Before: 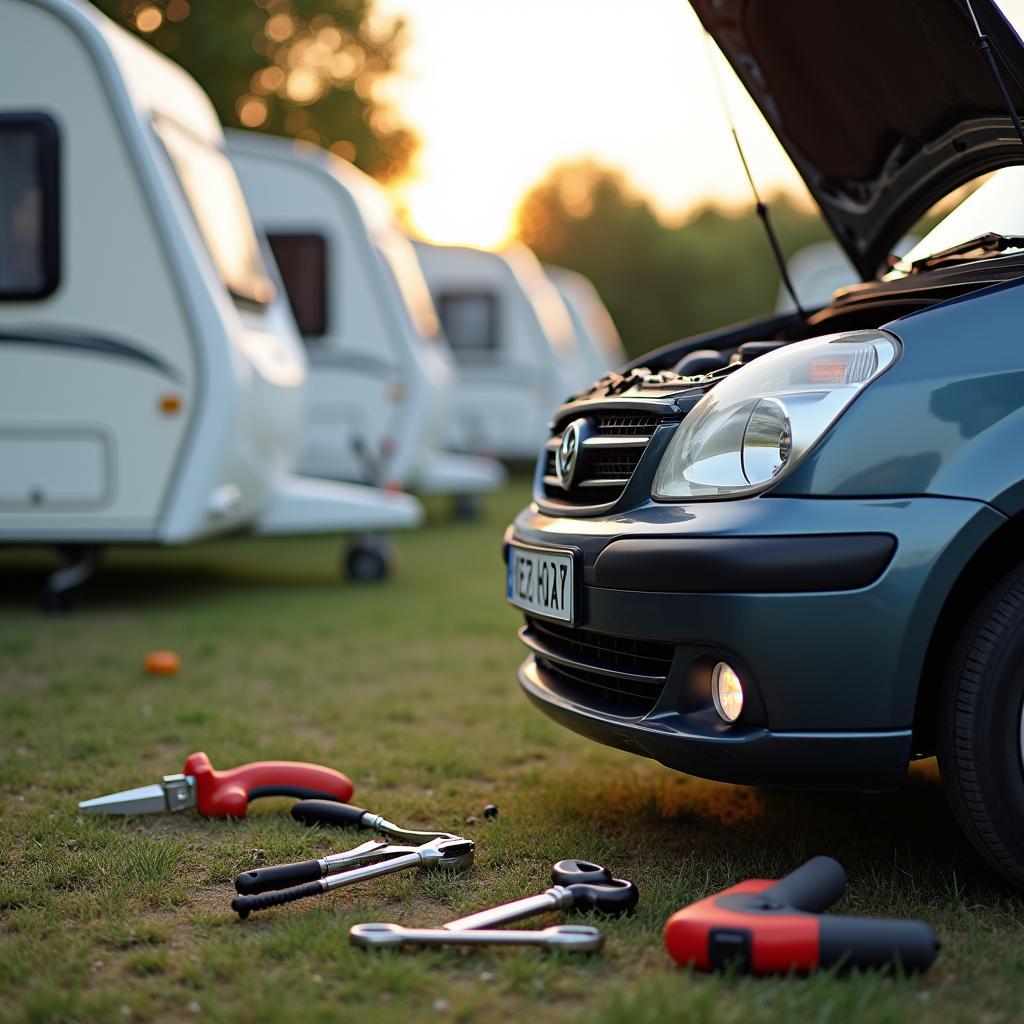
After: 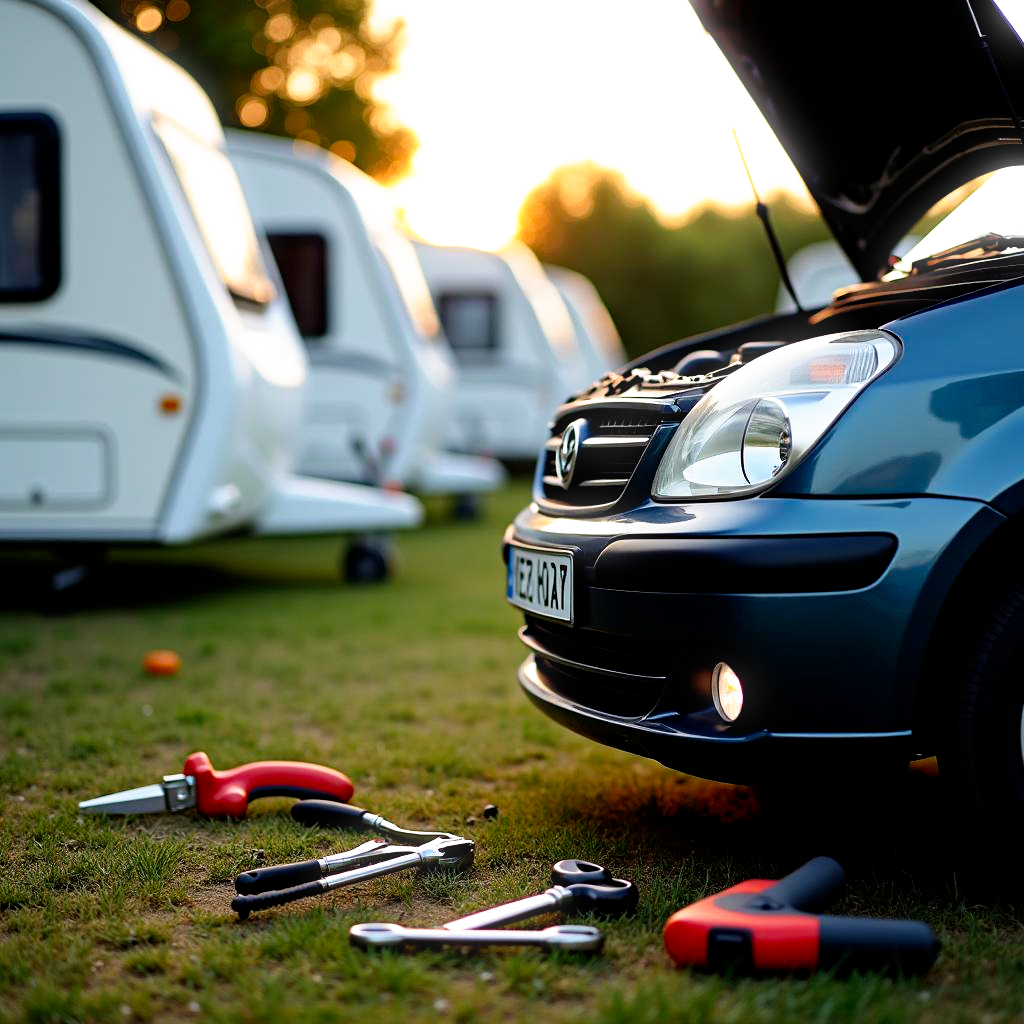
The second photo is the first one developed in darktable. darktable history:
bloom: size 3%, threshold 100%, strength 0%
exposure: black level correction -0.008, exposure 0.067 EV, compensate highlight preservation false
filmic rgb: black relative exposure -5.5 EV, white relative exposure 2.5 EV, threshold 3 EV, target black luminance 0%, hardness 4.51, latitude 67.35%, contrast 1.453, shadows ↔ highlights balance -3.52%, preserve chrominance no, color science v4 (2020), contrast in shadows soft, enable highlight reconstruction true
